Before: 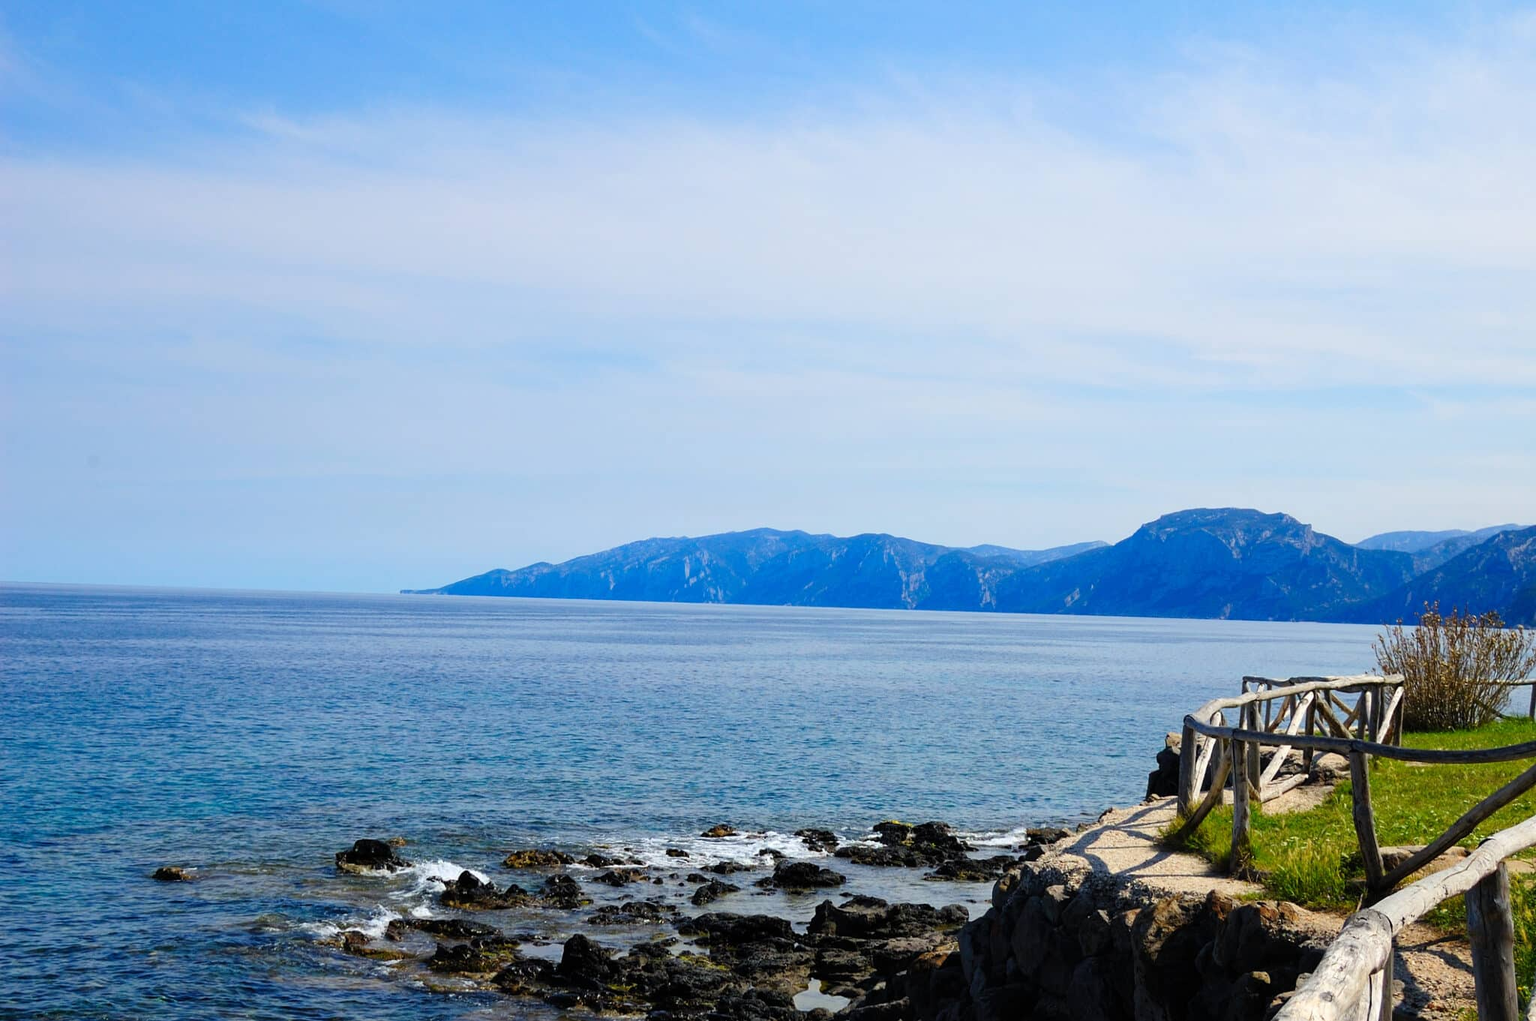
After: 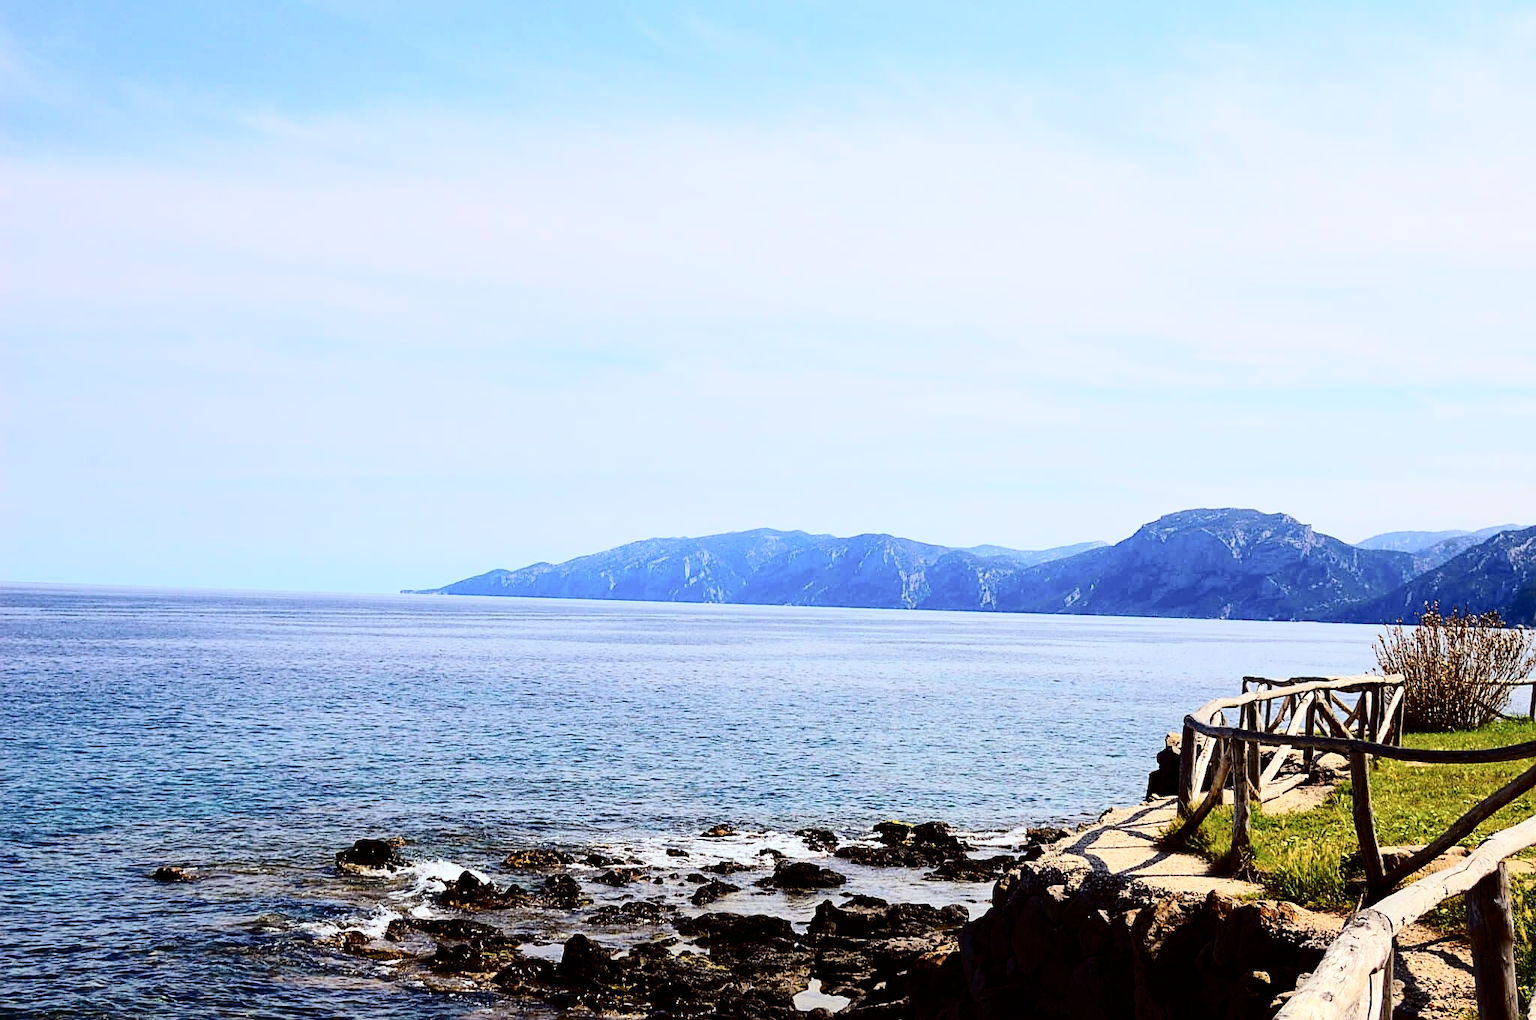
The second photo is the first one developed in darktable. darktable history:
sharpen: on, module defaults
rgb levels: mode RGB, independent channels, levels [[0, 0.5, 1], [0, 0.521, 1], [0, 0.536, 1]]
tone curve: curves: ch0 [(0, 0) (0.003, 0.001) (0.011, 0.004) (0.025, 0.009) (0.044, 0.016) (0.069, 0.025) (0.1, 0.036) (0.136, 0.059) (0.177, 0.103) (0.224, 0.175) (0.277, 0.274) (0.335, 0.395) (0.399, 0.52) (0.468, 0.635) (0.543, 0.733) (0.623, 0.817) (0.709, 0.888) (0.801, 0.93) (0.898, 0.964) (1, 1)], color space Lab, independent channels, preserve colors none
